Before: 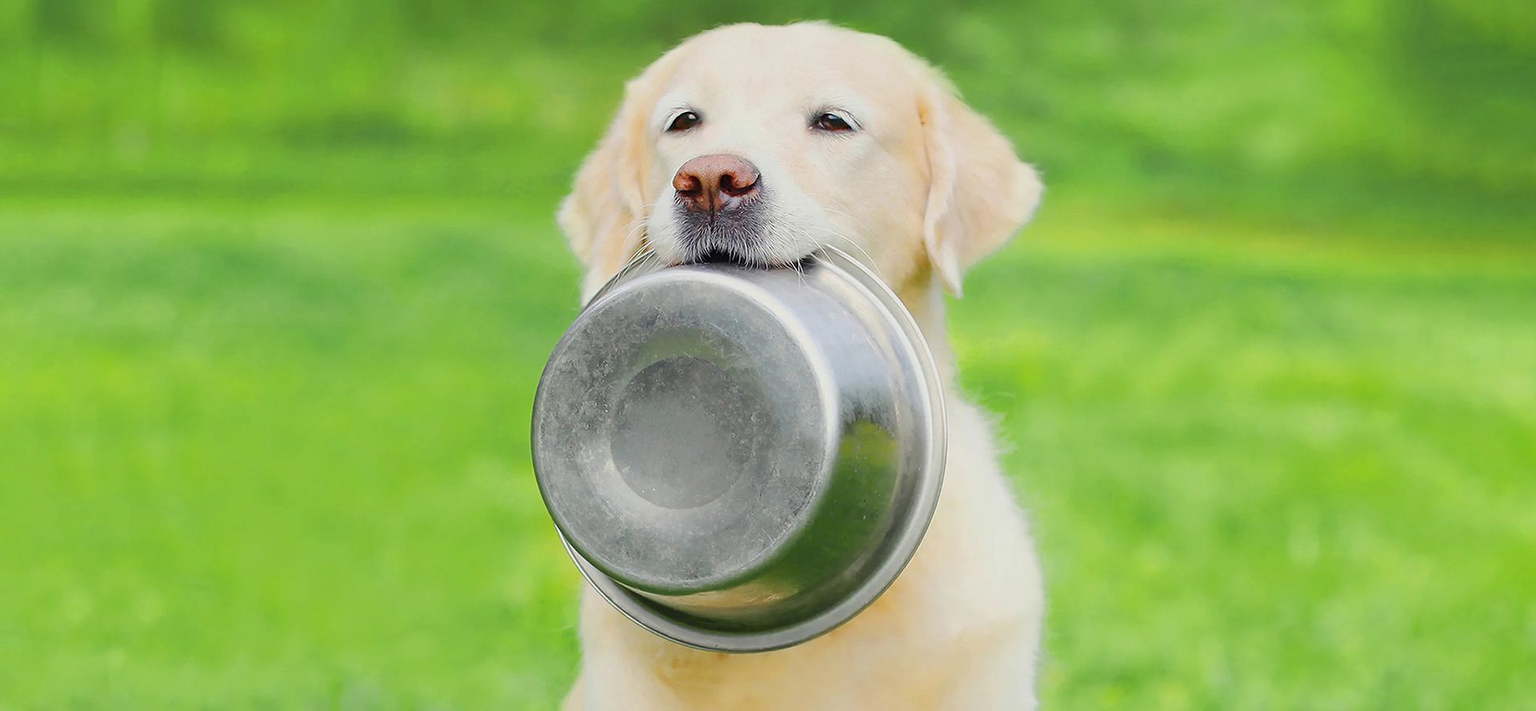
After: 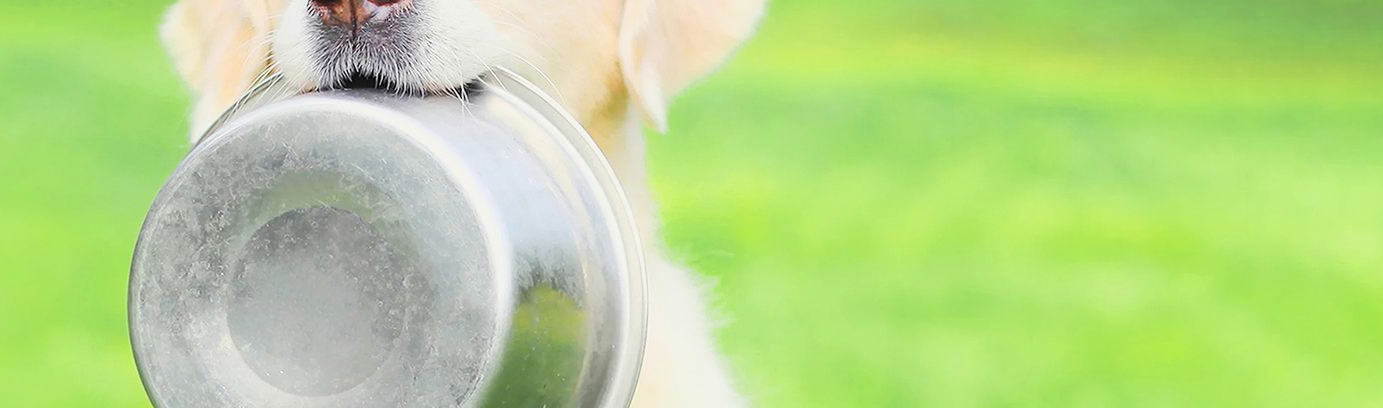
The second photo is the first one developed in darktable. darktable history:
contrast brightness saturation: contrast 0.14
global tonemap: drago (0.7, 100)
crop and rotate: left 27.938%, top 27.046%, bottom 27.046%
